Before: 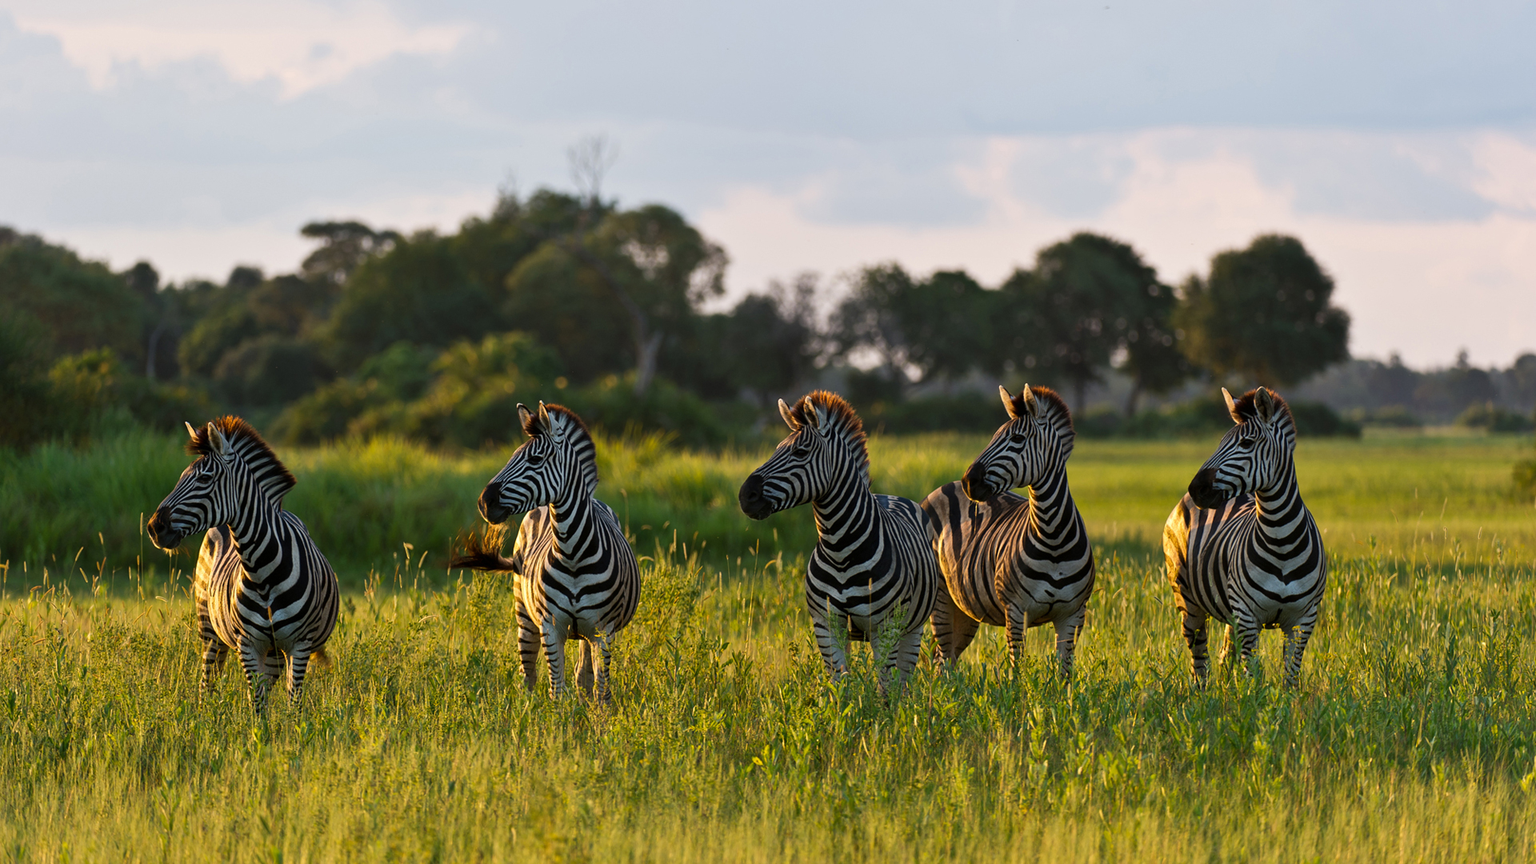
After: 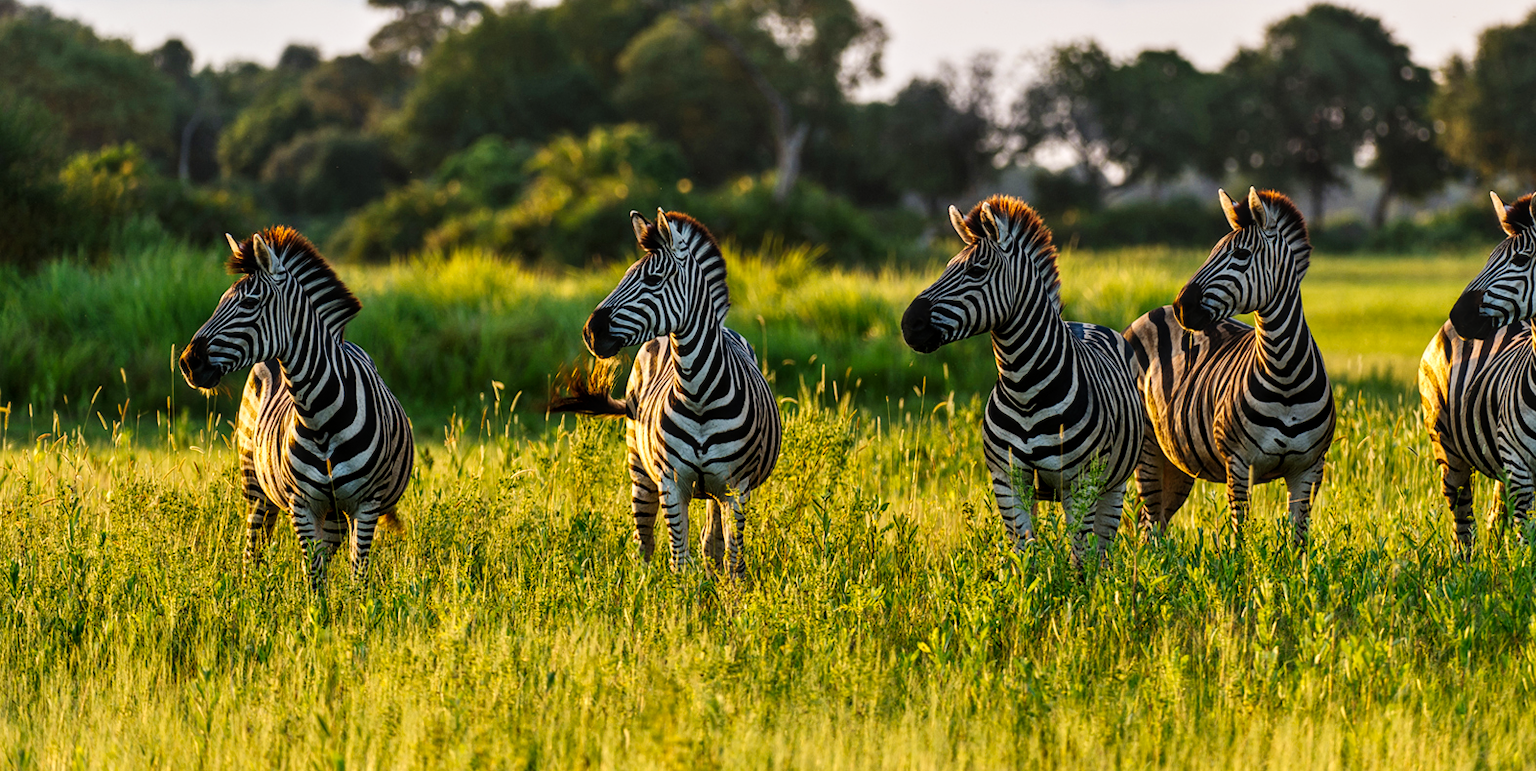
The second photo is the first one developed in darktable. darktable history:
crop: top 26.756%, right 18.005%
local contrast: detail 130%
tone curve: curves: ch0 [(0, 0.023) (0.087, 0.065) (0.184, 0.168) (0.45, 0.54) (0.57, 0.683) (0.722, 0.825) (0.877, 0.948) (1, 1)]; ch1 [(0, 0) (0.388, 0.369) (0.44, 0.44) (0.489, 0.481) (0.534, 0.528) (0.657, 0.655) (1, 1)]; ch2 [(0, 0) (0.353, 0.317) (0.408, 0.427) (0.472, 0.46) (0.5, 0.488) (0.537, 0.518) (0.576, 0.592) (0.625, 0.631) (1, 1)], preserve colors none
